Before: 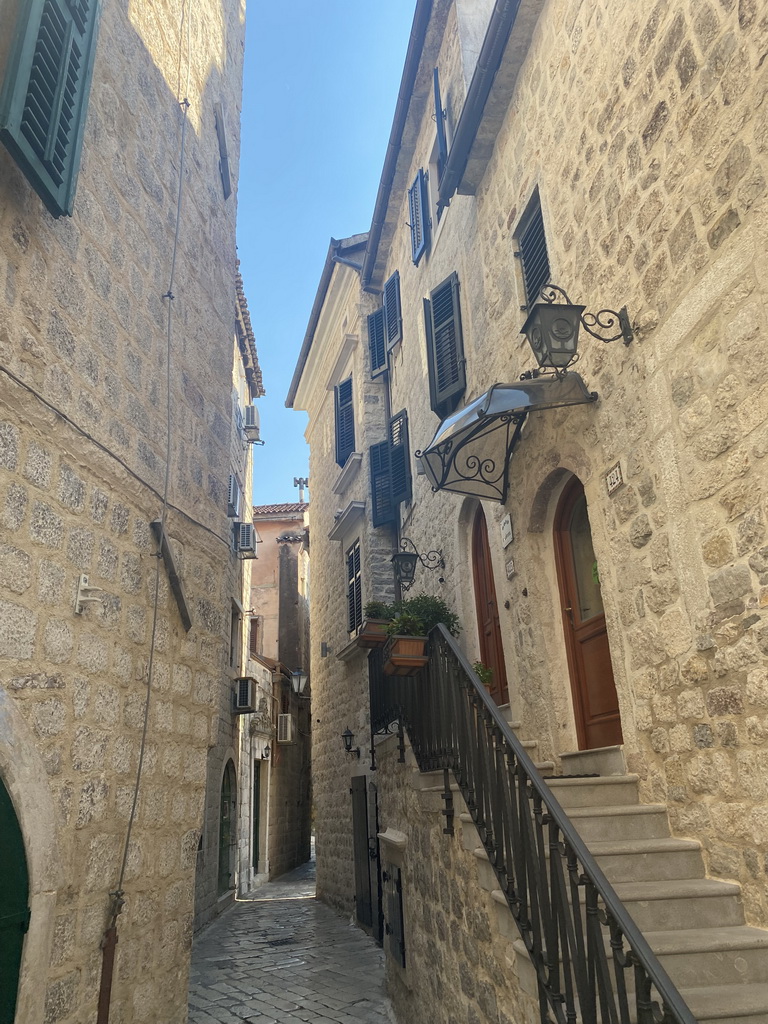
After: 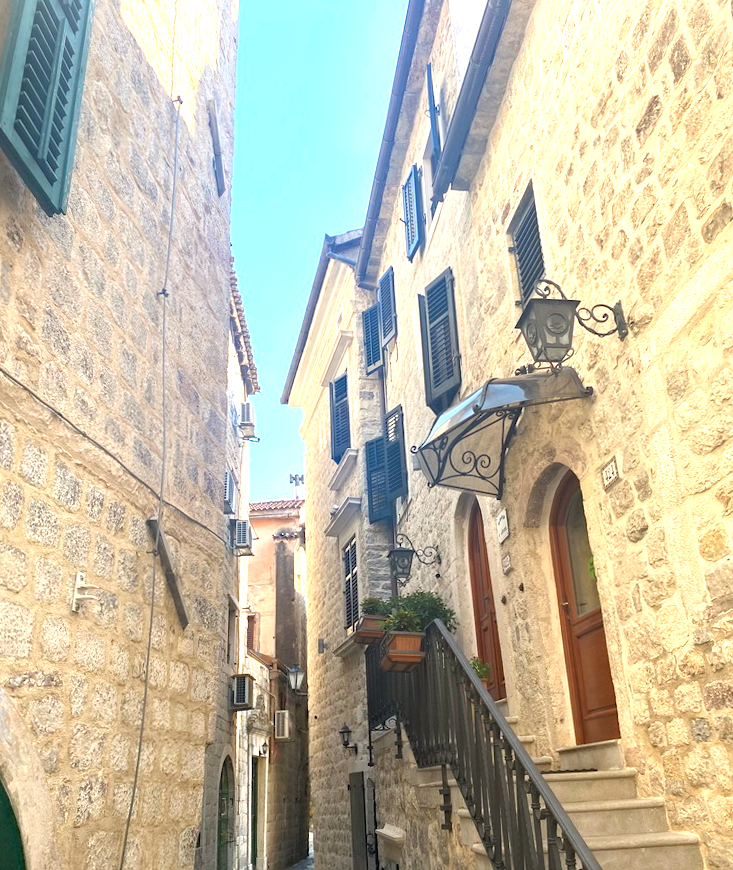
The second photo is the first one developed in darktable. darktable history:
crop and rotate: angle 0.378°, left 0.212%, right 3.384%, bottom 14.222%
haze removal: compatibility mode true, adaptive false
exposure: black level correction 0, exposure 1.2 EV, compensate exposure bias true, compensate highlight preservation false
